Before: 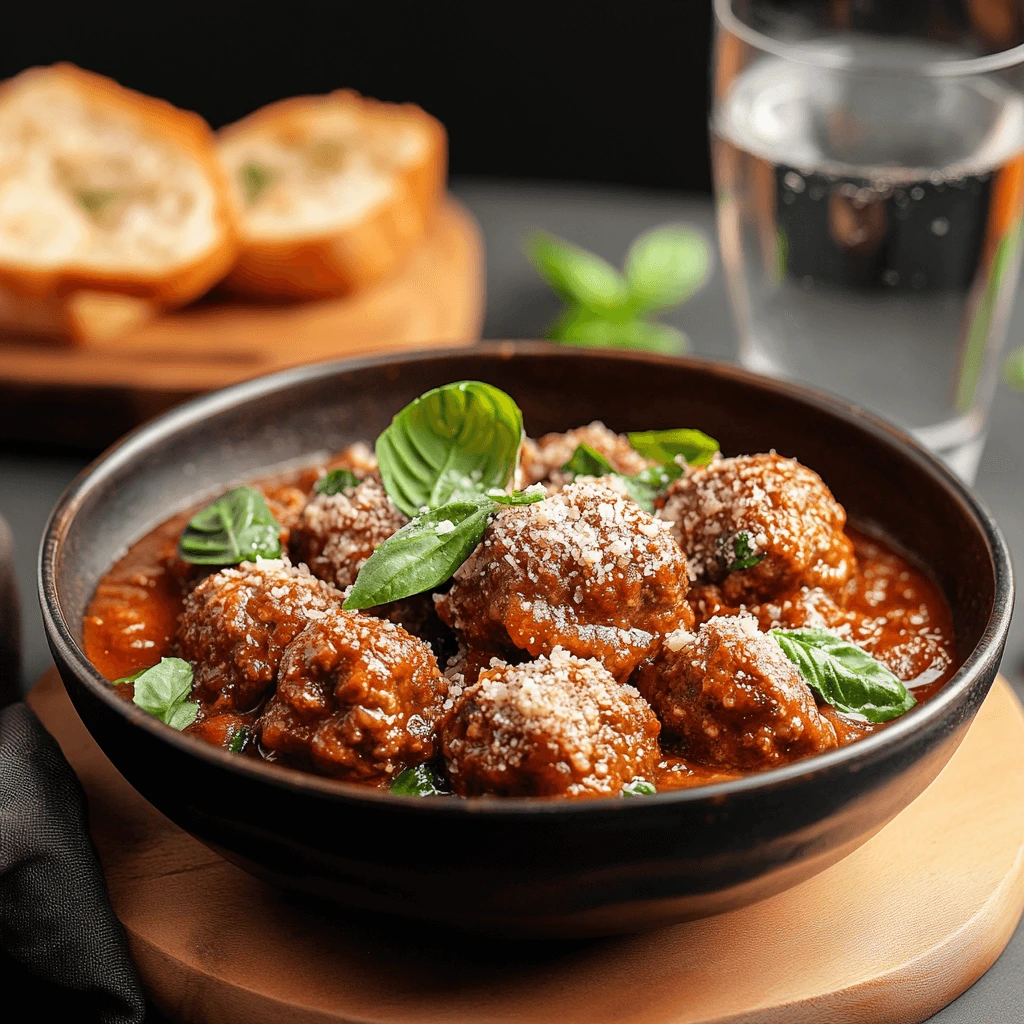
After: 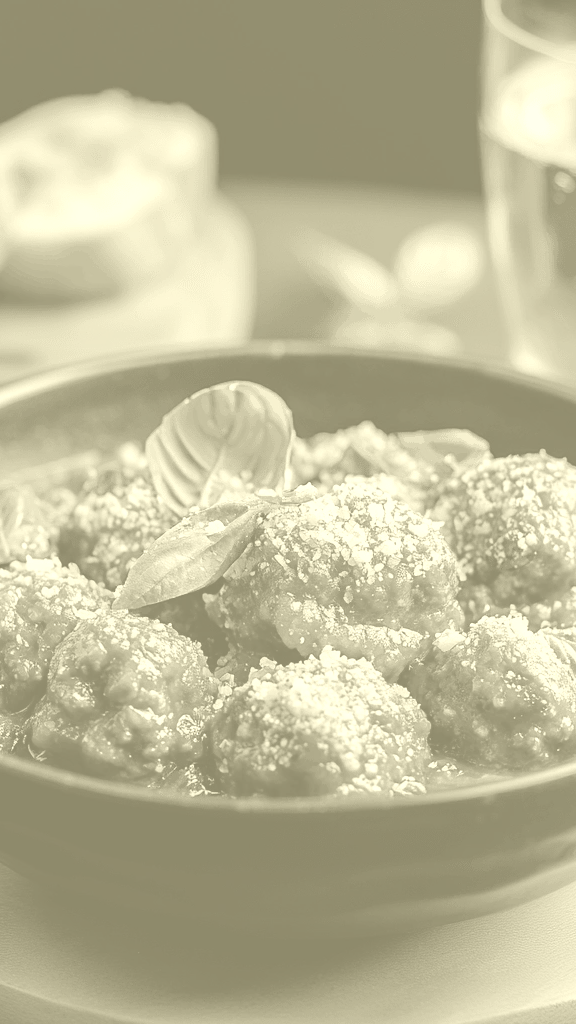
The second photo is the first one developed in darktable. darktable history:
crop and rotate: left 22.516%, right 21.234%
colorize: hue 43.2°, saturation 40%, version 1
